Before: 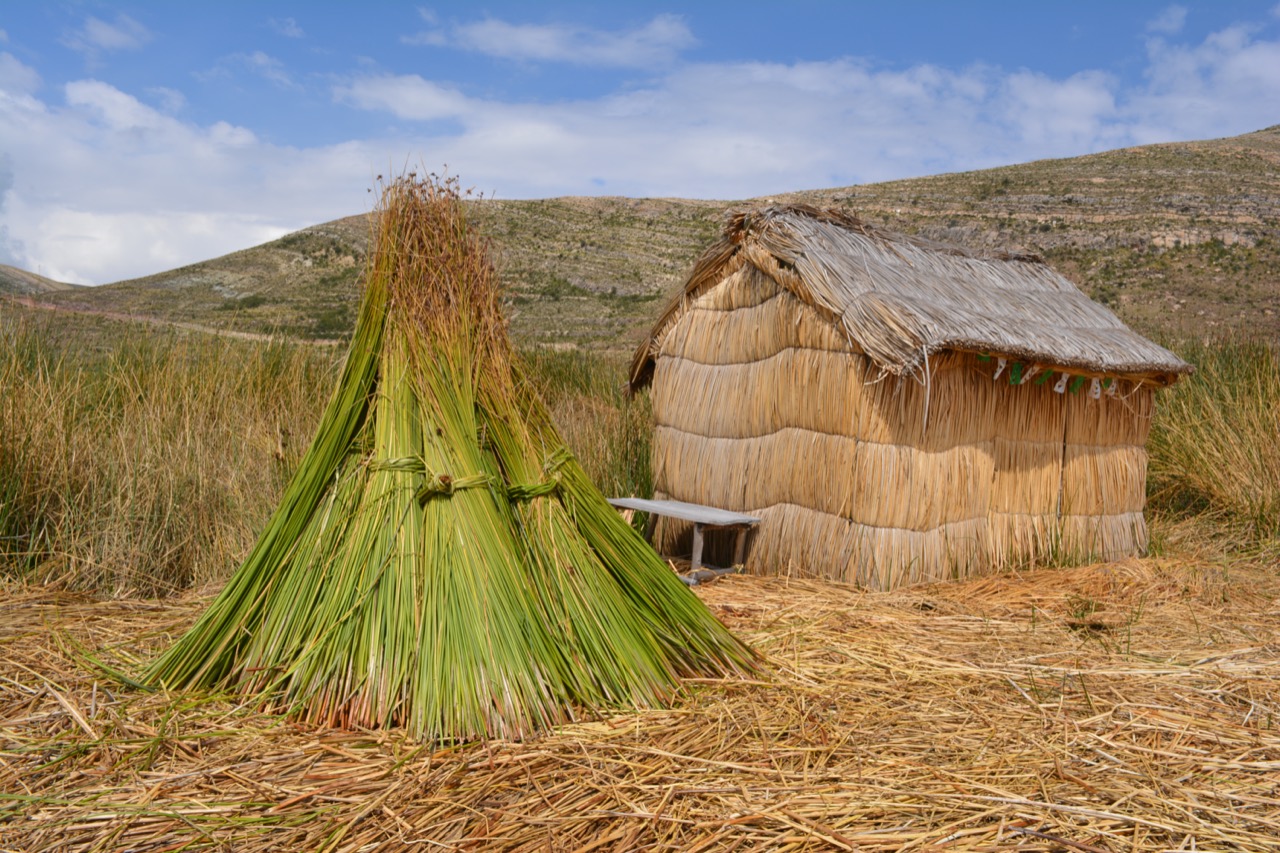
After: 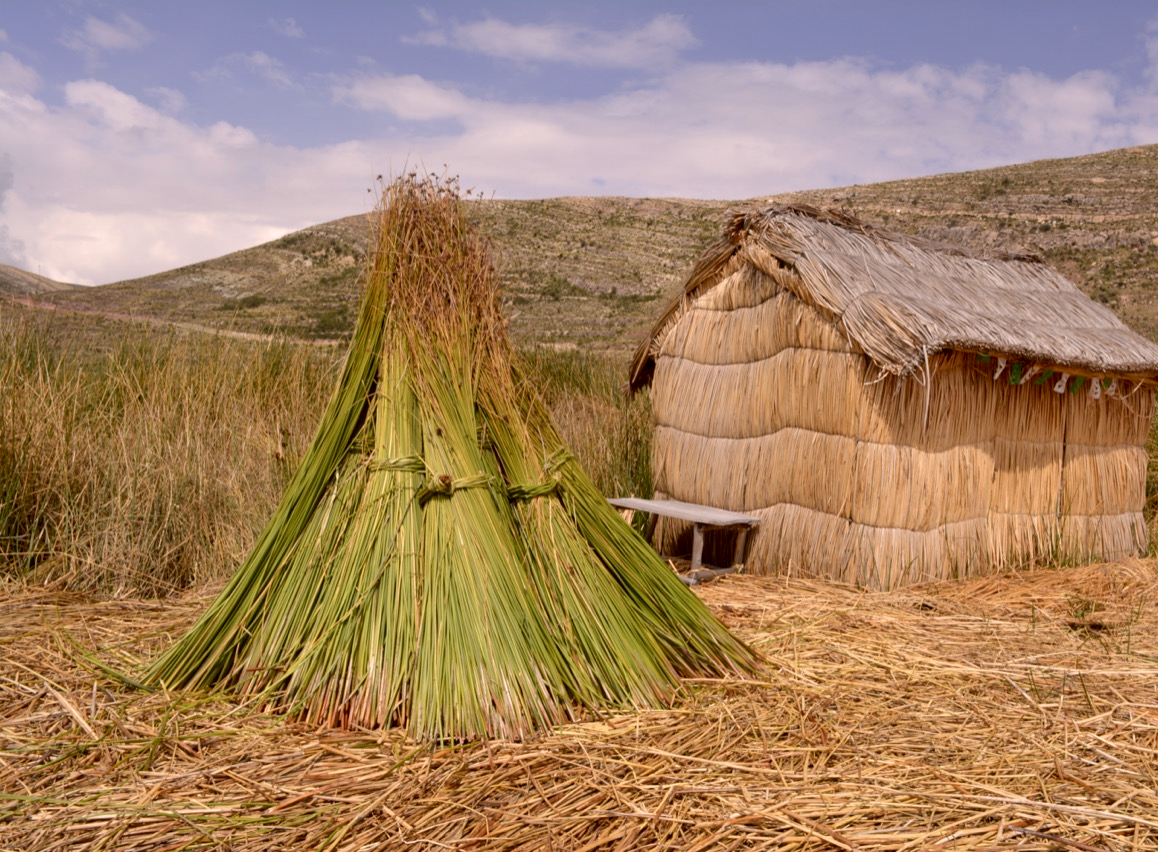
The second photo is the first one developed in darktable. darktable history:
crop: right 9.495%, bottom 0.04%
exposure: black level correction 0.007, exposure 0.1 EV, compensate highlight preservation false
color correction: highlights a* 10.2, highlights b* 9.77, shadows a* 7.94, shadows b* 8.44, saturation 0.772
